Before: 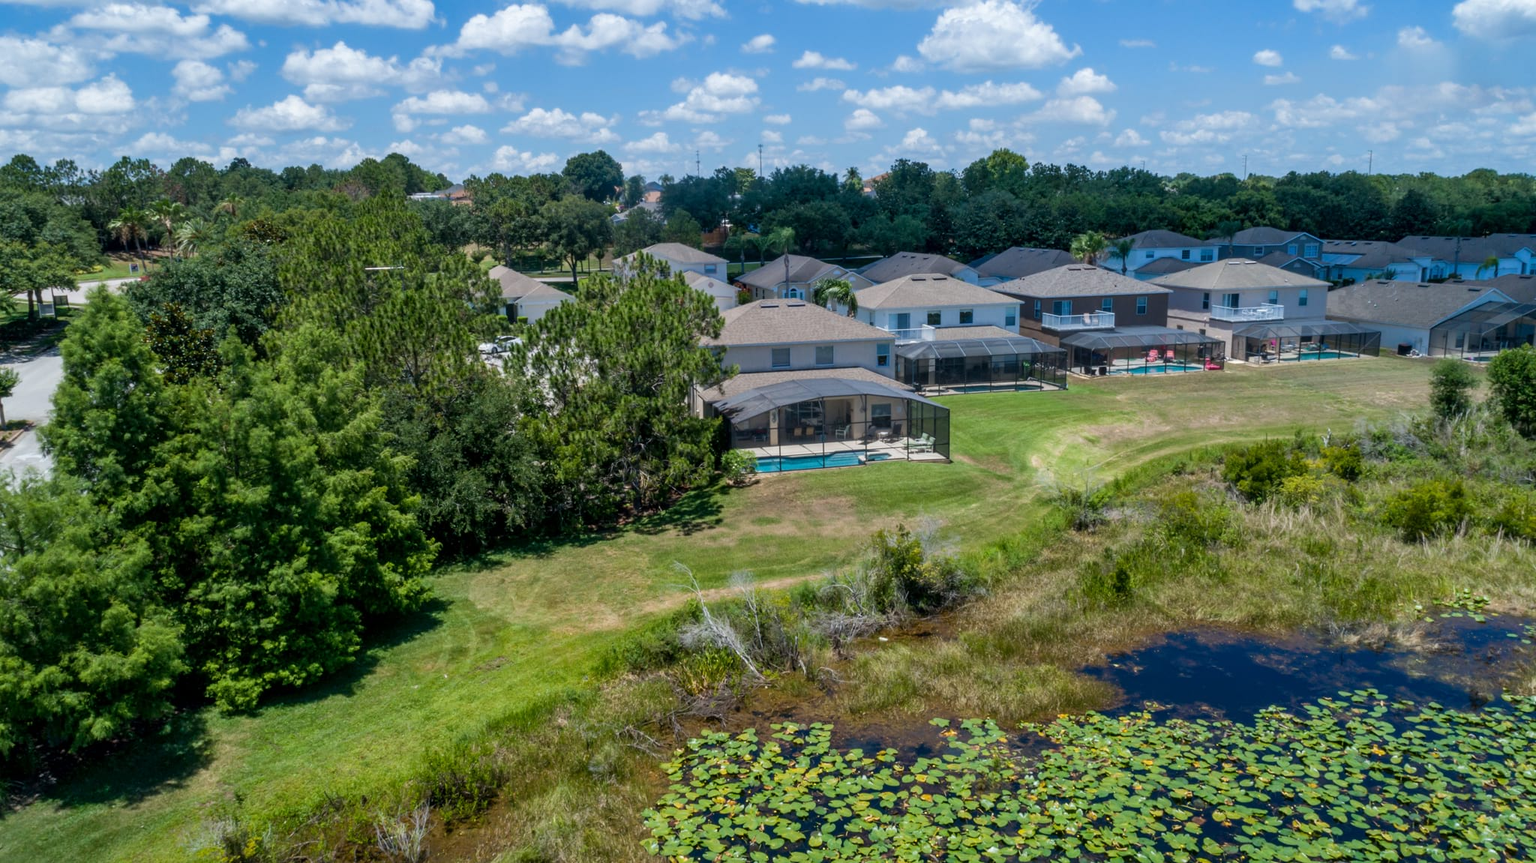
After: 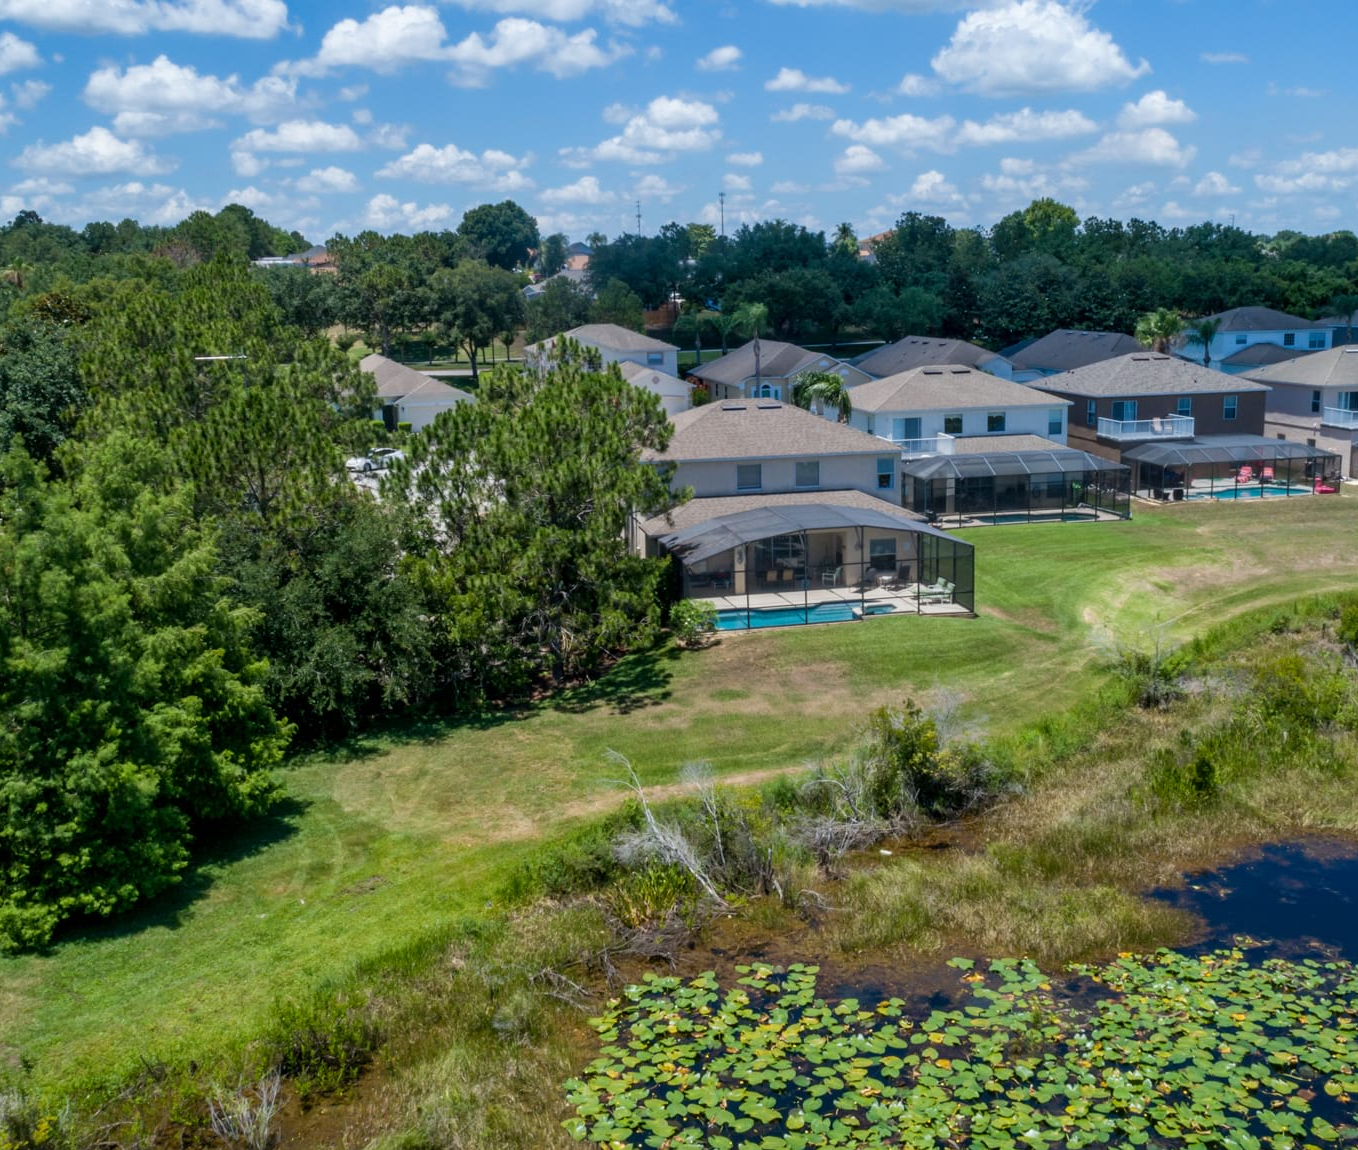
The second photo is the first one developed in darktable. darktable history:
crop and rotate: left 14.288%, right 19.384%
